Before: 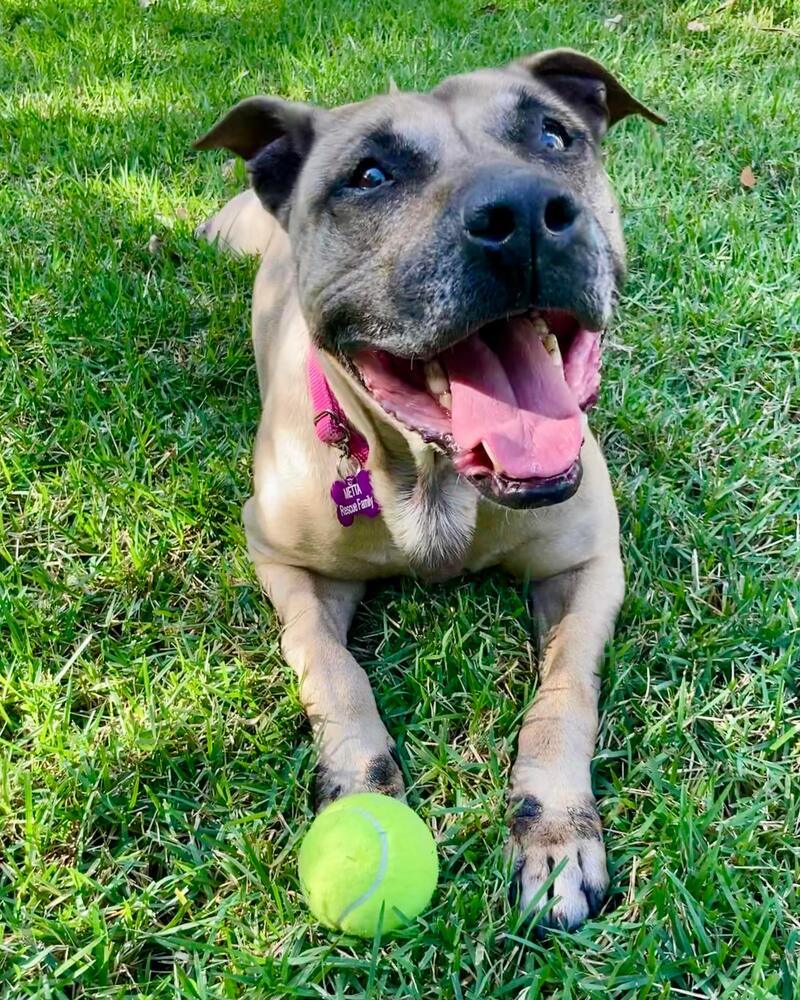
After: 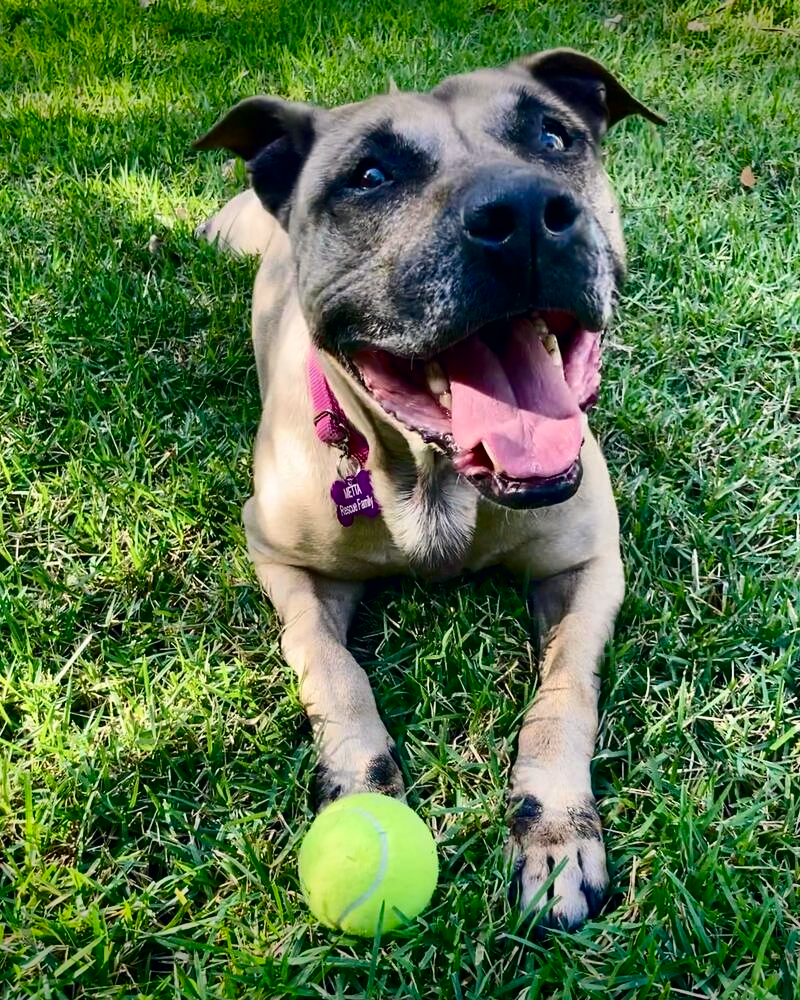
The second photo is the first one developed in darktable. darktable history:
contrast brightness saturation: contrast 0.205, brightness -0.112, saturation 0.209
color correction: highlights a* 2.82, highlights b* 4.99, shadows a* -1.62, shadows b* -4.88, saturation 0.765
vignetting: fall-off start 100%, saturation 0.366, width/height ratio 1.324
